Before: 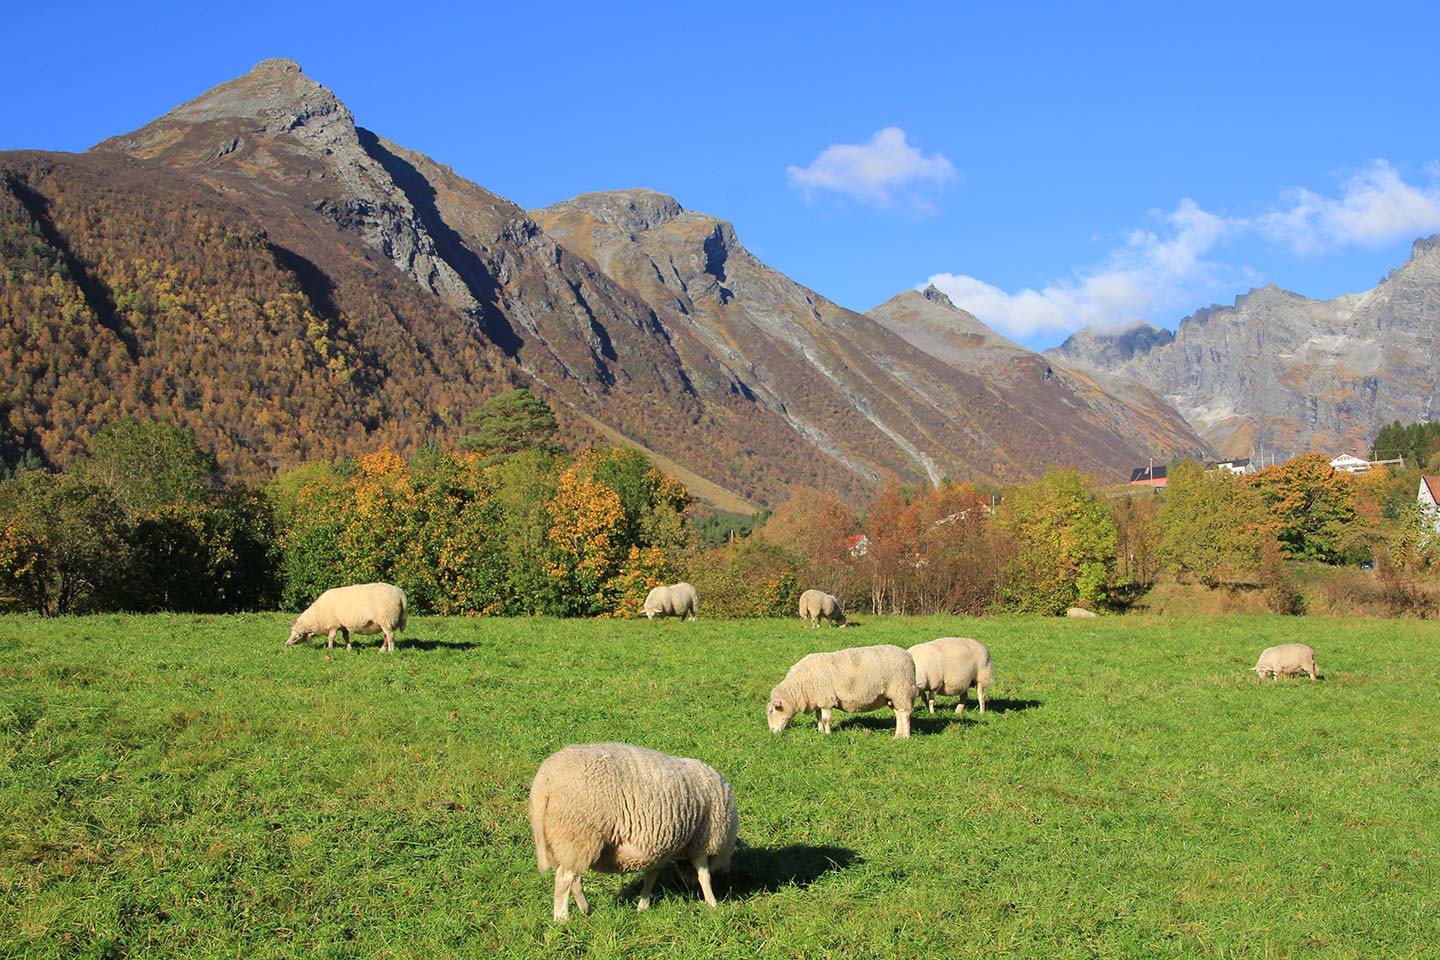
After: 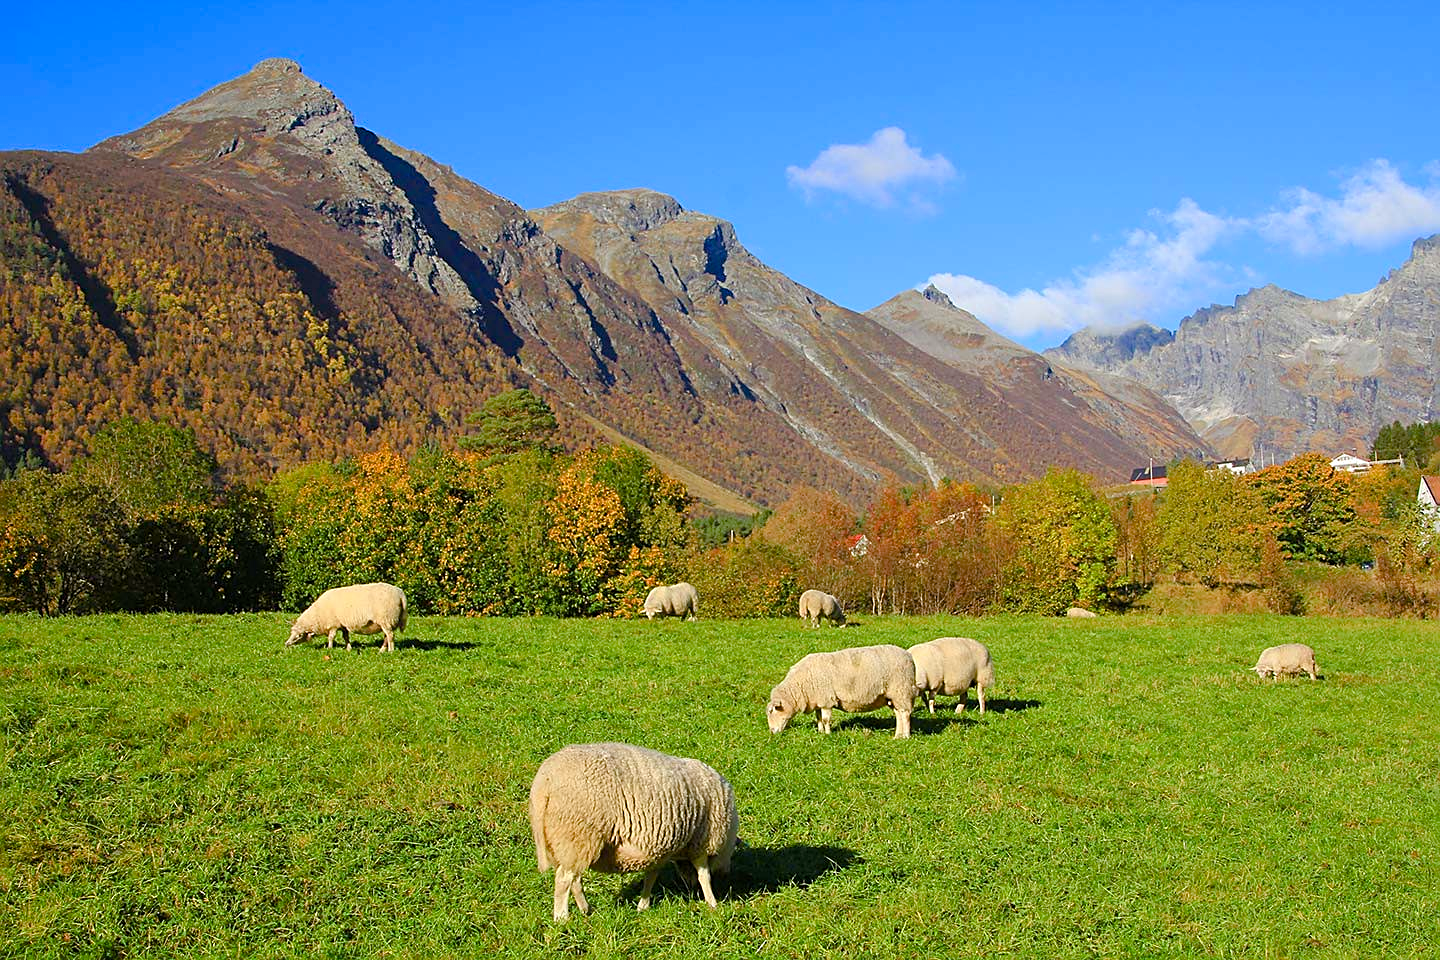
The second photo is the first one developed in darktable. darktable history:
sharpen: on, module defaults
color balance rgb: shadows lift › chroma 1.031%, shadows lift › hue 28.04°, perceptual saturation grading › global saturation 20%, perceptual saturation grading › highlights -25.043%, perceptual saturation grading › shadows 49.709%, global vibrance 20%
